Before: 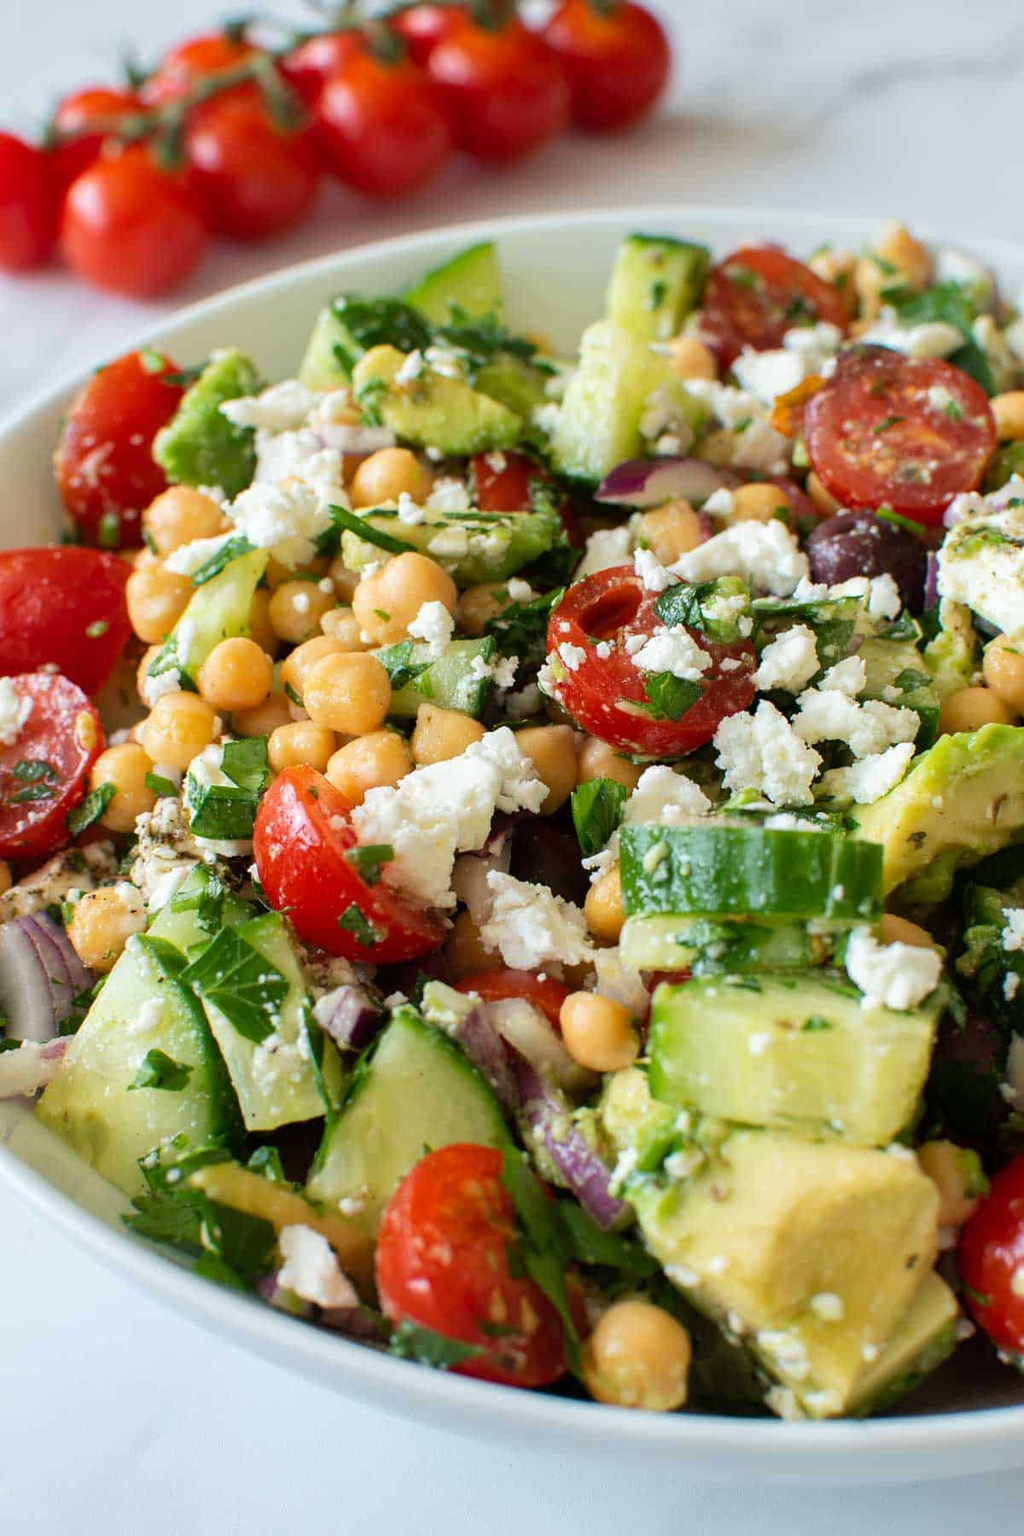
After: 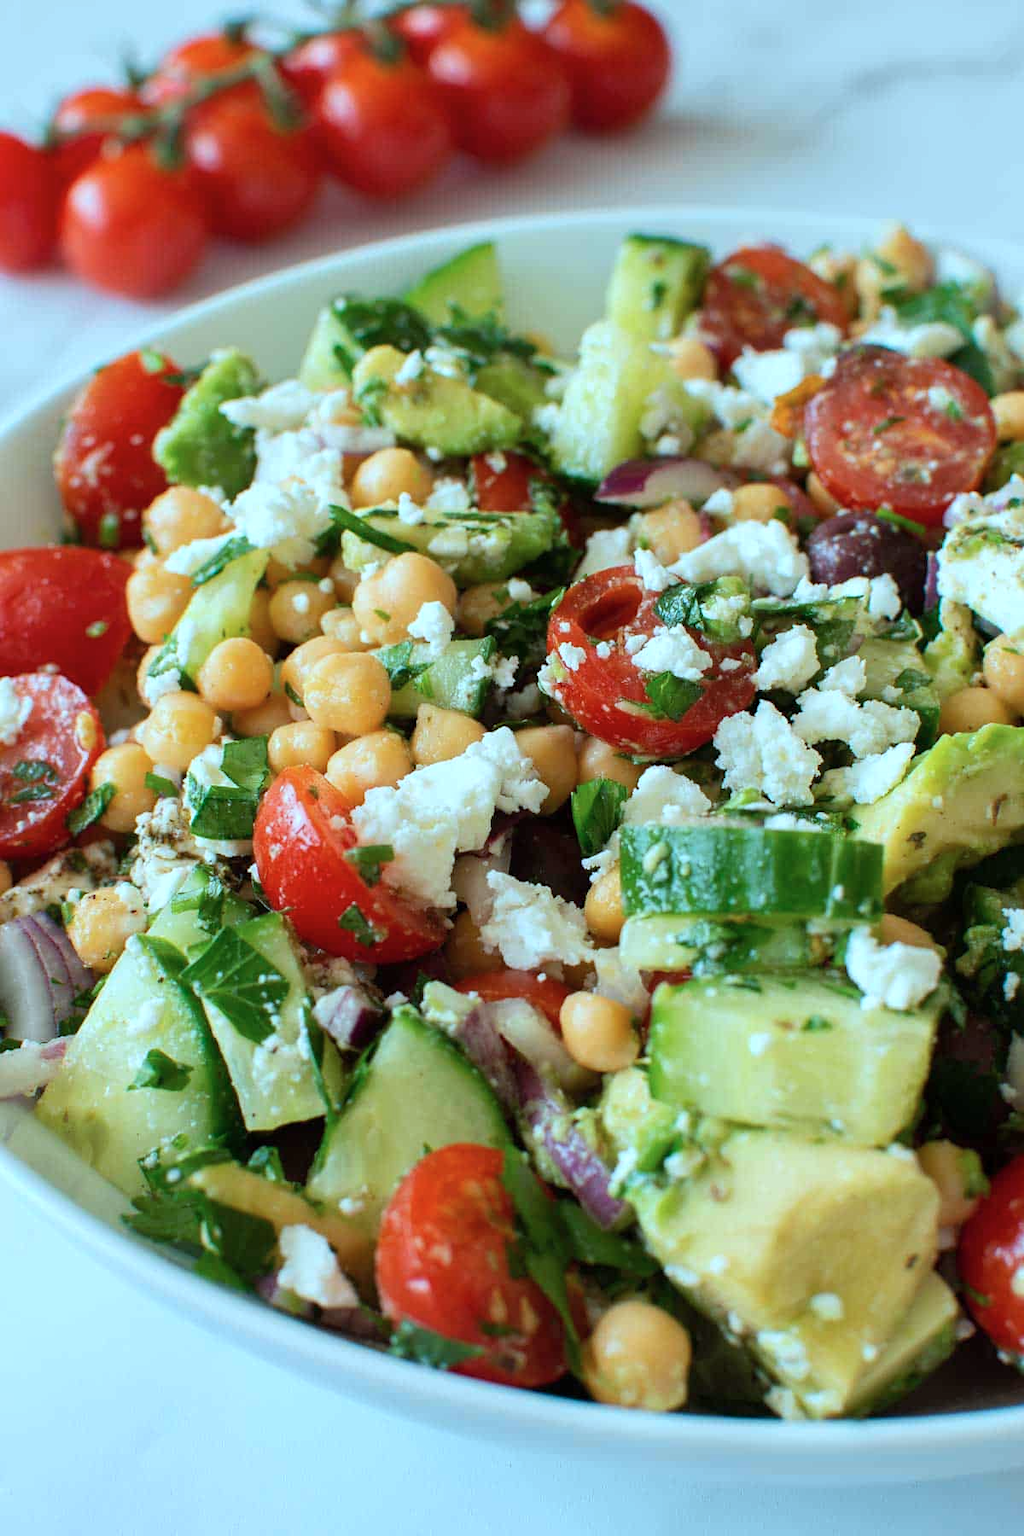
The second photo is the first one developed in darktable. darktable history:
color correction: highlights a* -11.83, highlights b* -15.18
